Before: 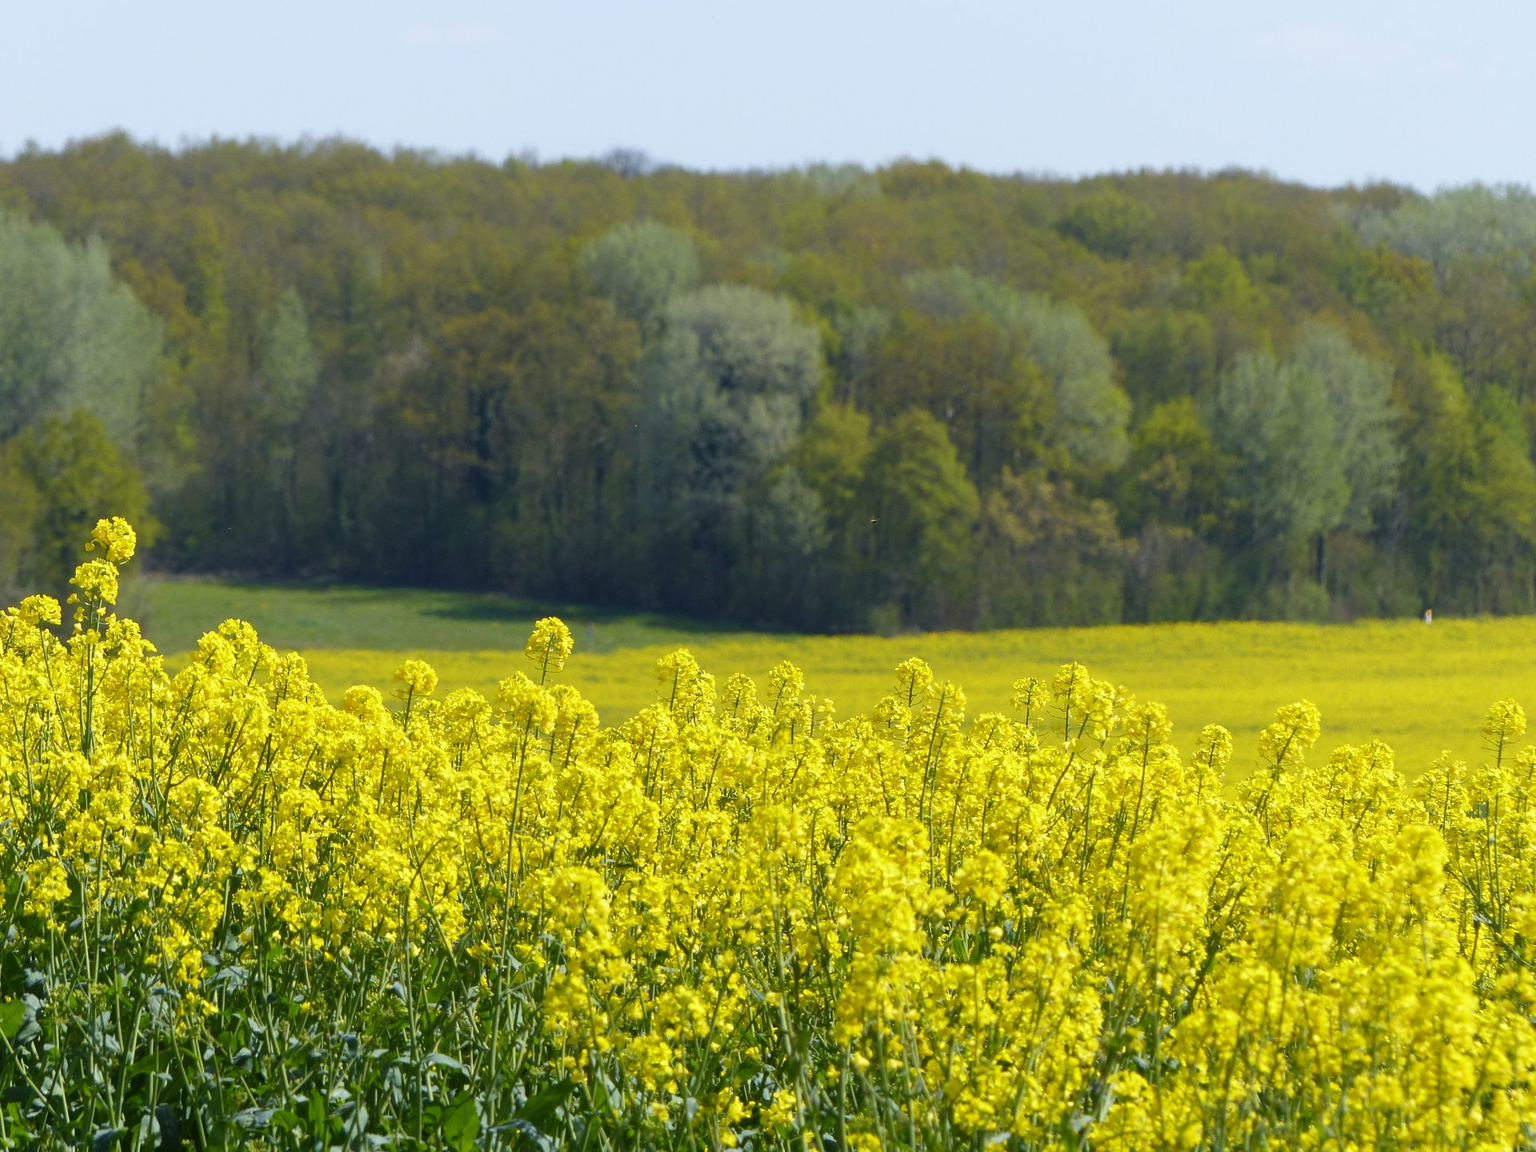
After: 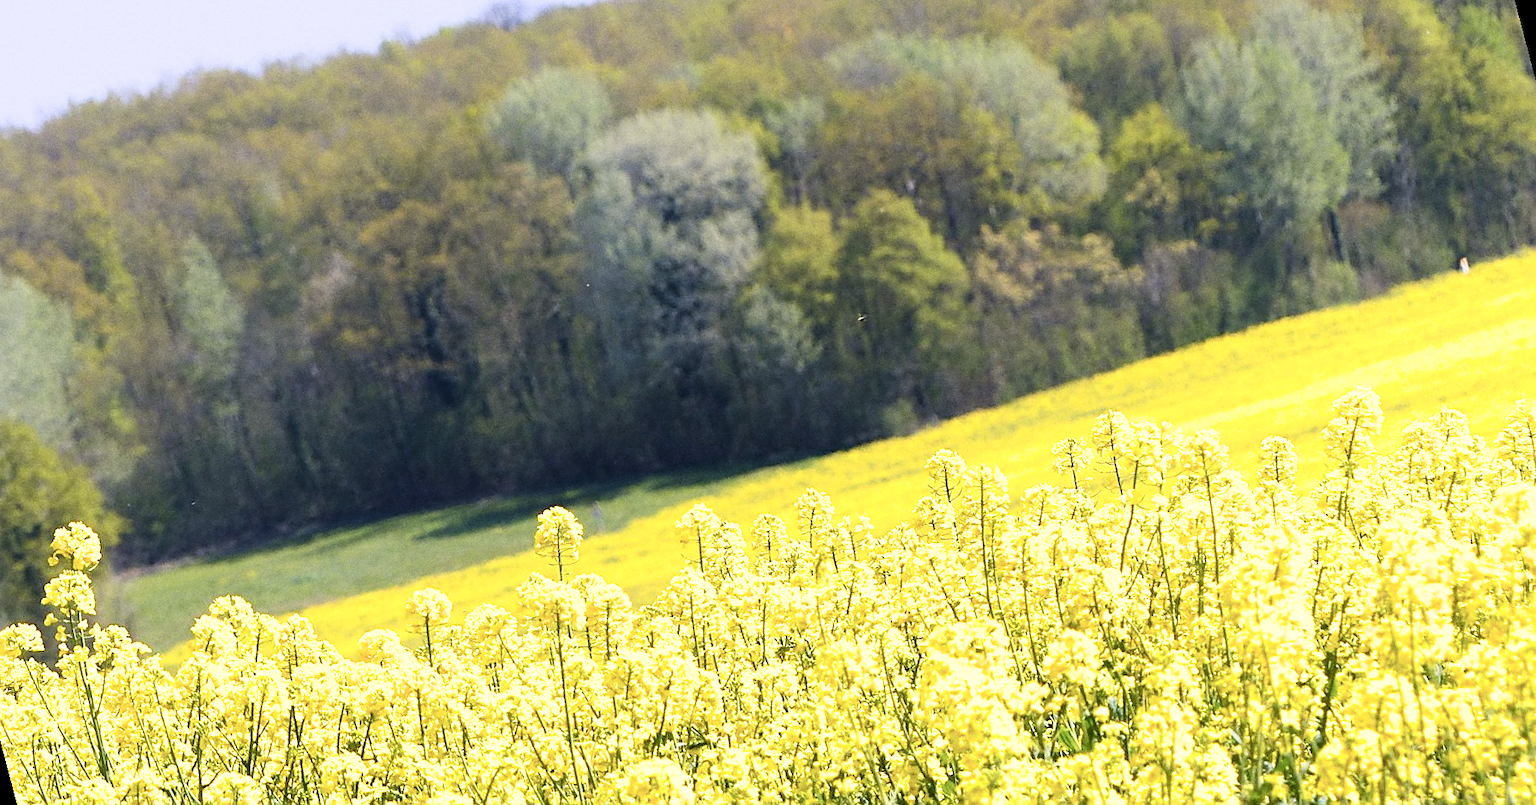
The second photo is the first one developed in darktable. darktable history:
rotate and perspective: rotation -14.8°, crop left 0.1, crop right 0.903, crop top 0.25, crop bottom 0.748
grain: on, module defaults
color zones: curves: ch0 [(0, 0.558) (0.143, 0.559) (0.286, 0.529) (0.429, 0.505) (0.571, 0.5) (0.714, 0.5) (0.857, 0.5) (1, 0.558)]; ch1 [(0, 0.469) (0.01, 0.469) (0.12, 0.446) (0.248, 0.469) (0.5, 0.5) (0.748, 0.5) (0.99, 0.469) (1, 0.469)]
white balance: red 1.066, blue 1.119
exposure: exposure 0.785 EV, compensate highlight preservation false
sharpen: on, module defaults
filmic rgb: black relative exposure -16 EV, white relative exposure 6.29 EV, hardness 5.1, contrast 1.35
